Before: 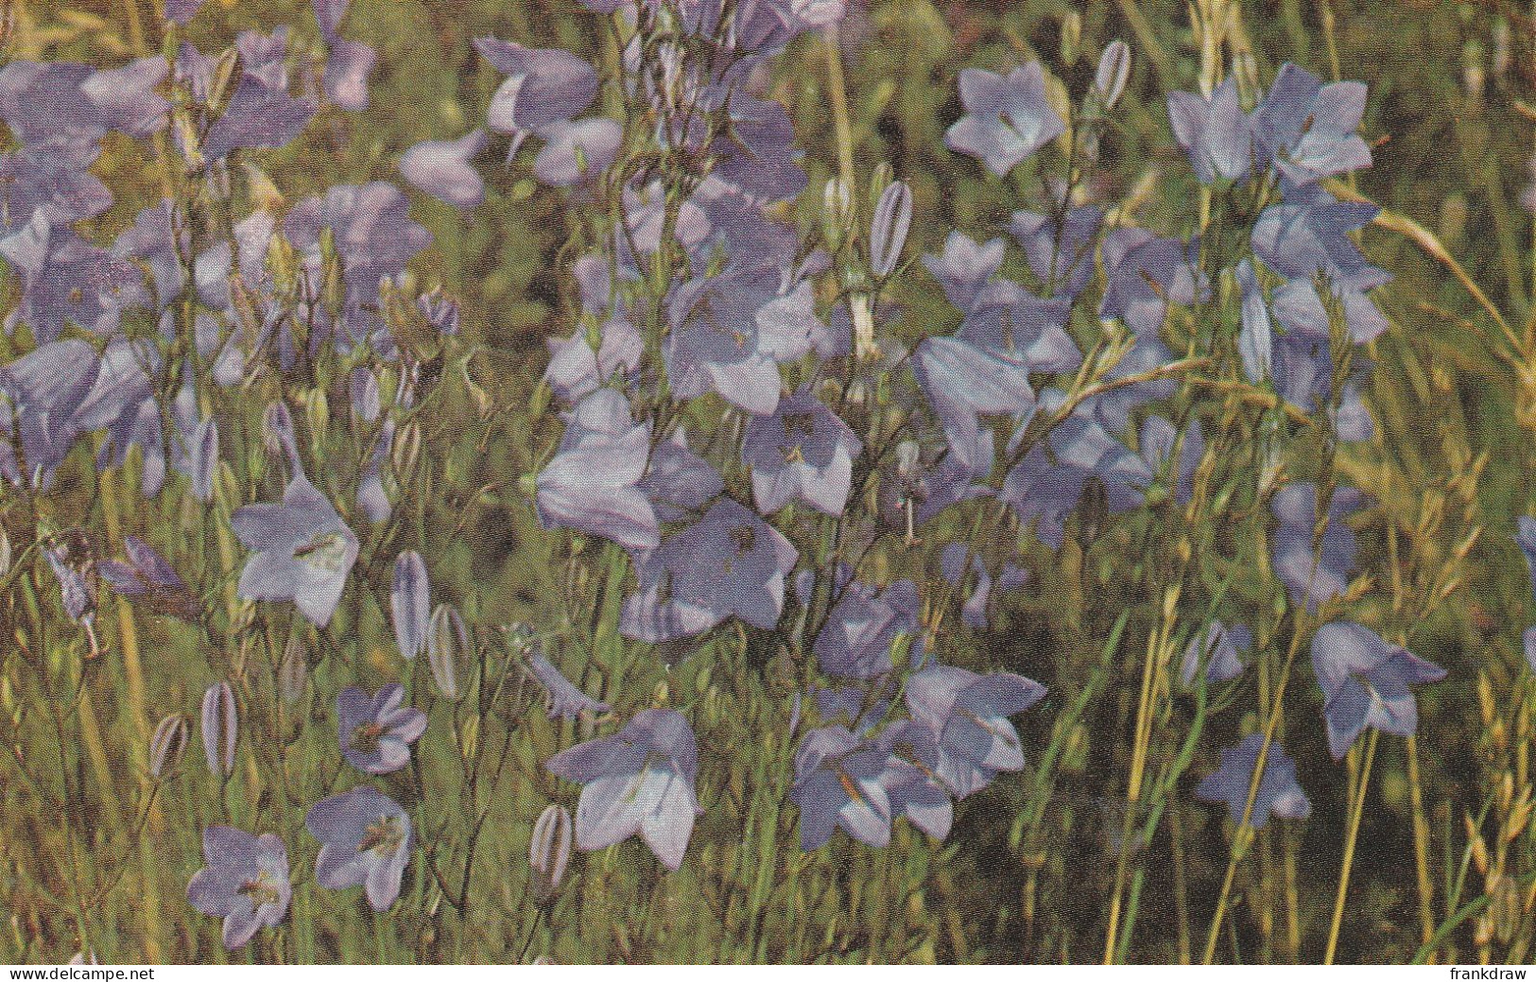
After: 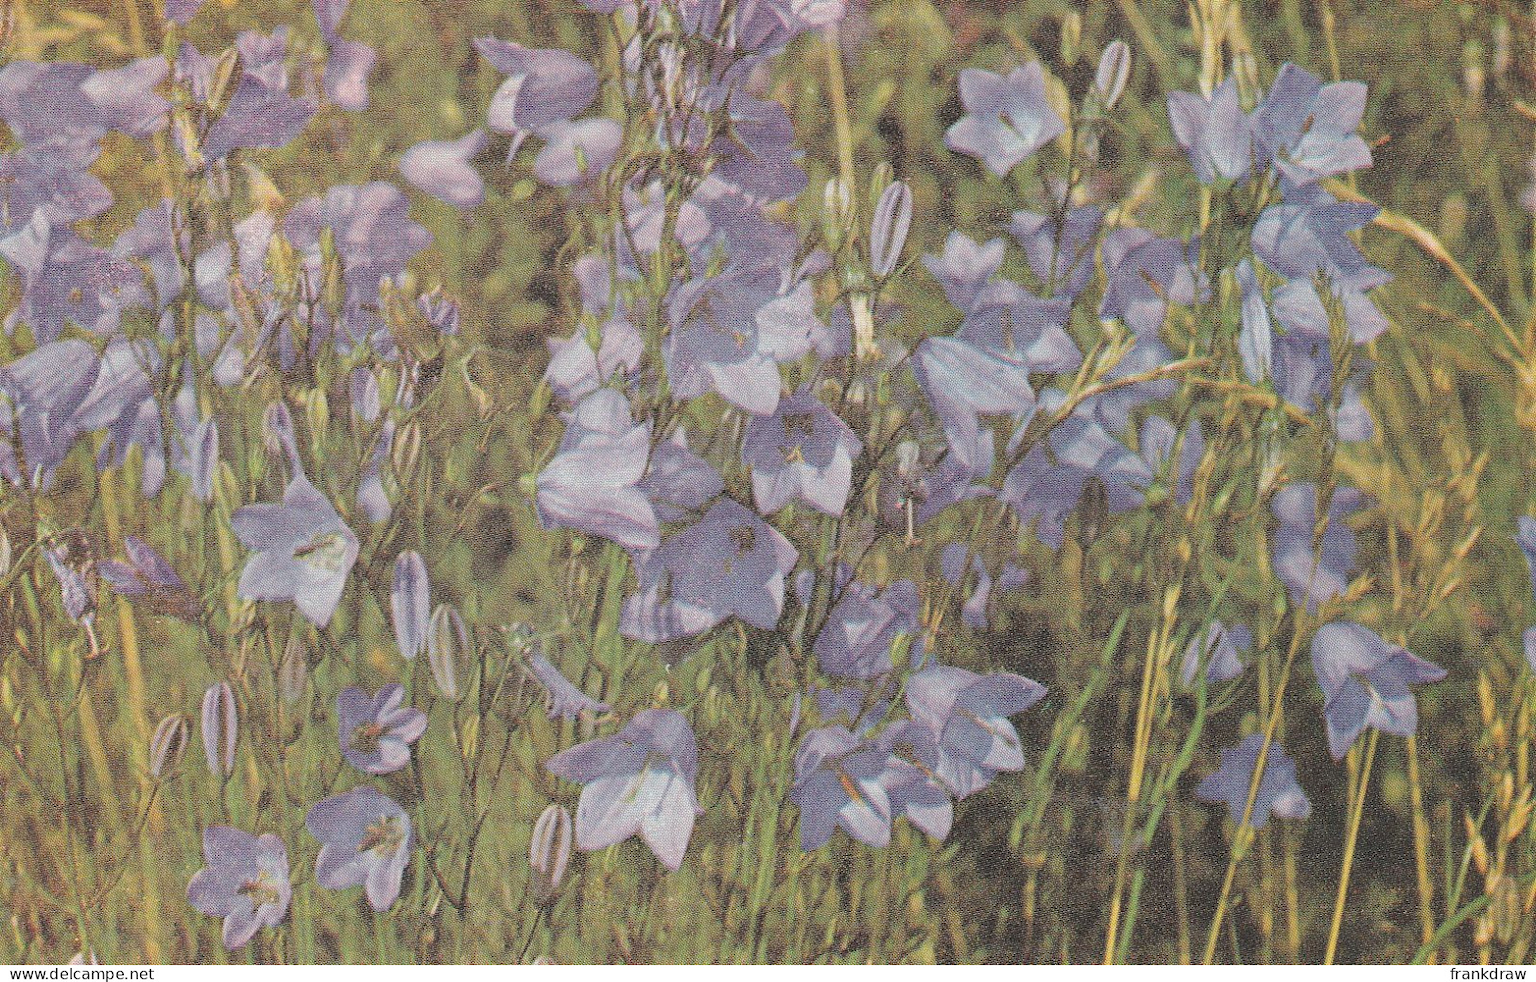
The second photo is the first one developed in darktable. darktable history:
contrast brightness saturation: brightness 0.153
